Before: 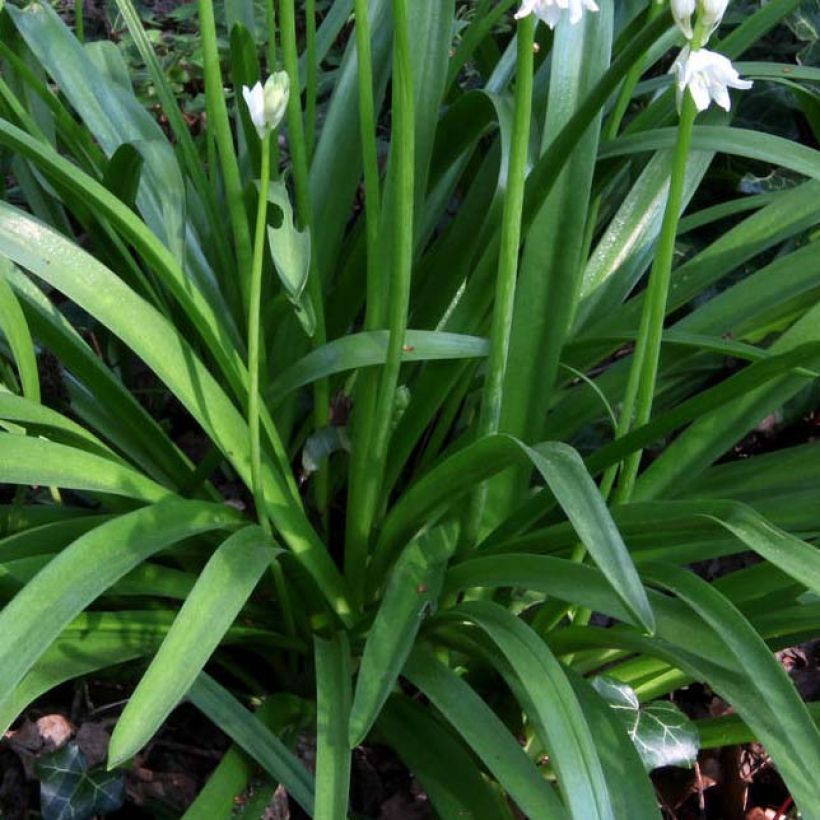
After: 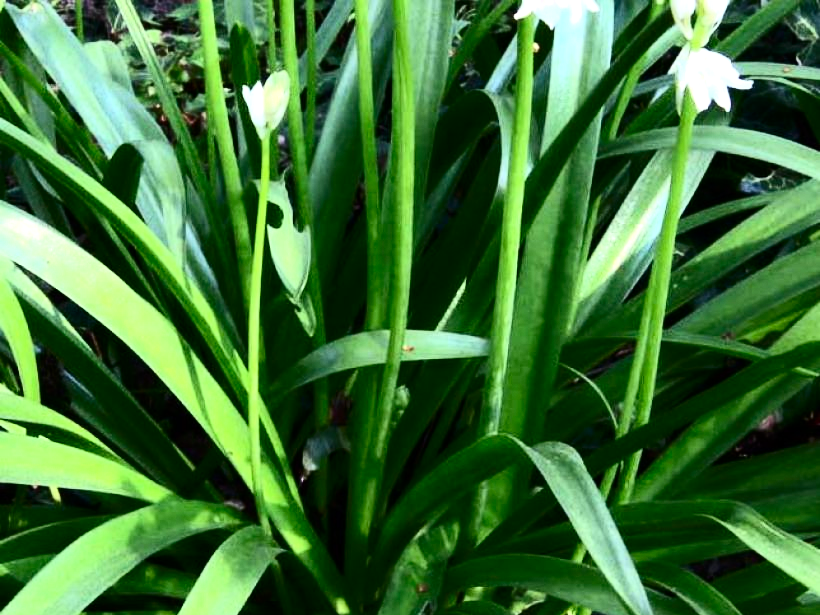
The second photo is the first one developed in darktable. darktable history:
contrast brightness saturation: contrast 0.404, brightness 0.095, saturation 0.206
crop: bottom 24.982%
tone equalizer: -8 EV -0.721 EV, -7 EV -0.718 EV, -6 EV -0.599 EV, -5 EV -0.391 EV, -3 EV 0.383 EV, -2 EV 0.6 EV, -1 EV 0.685 EV, +0 EV 0.743 EV
